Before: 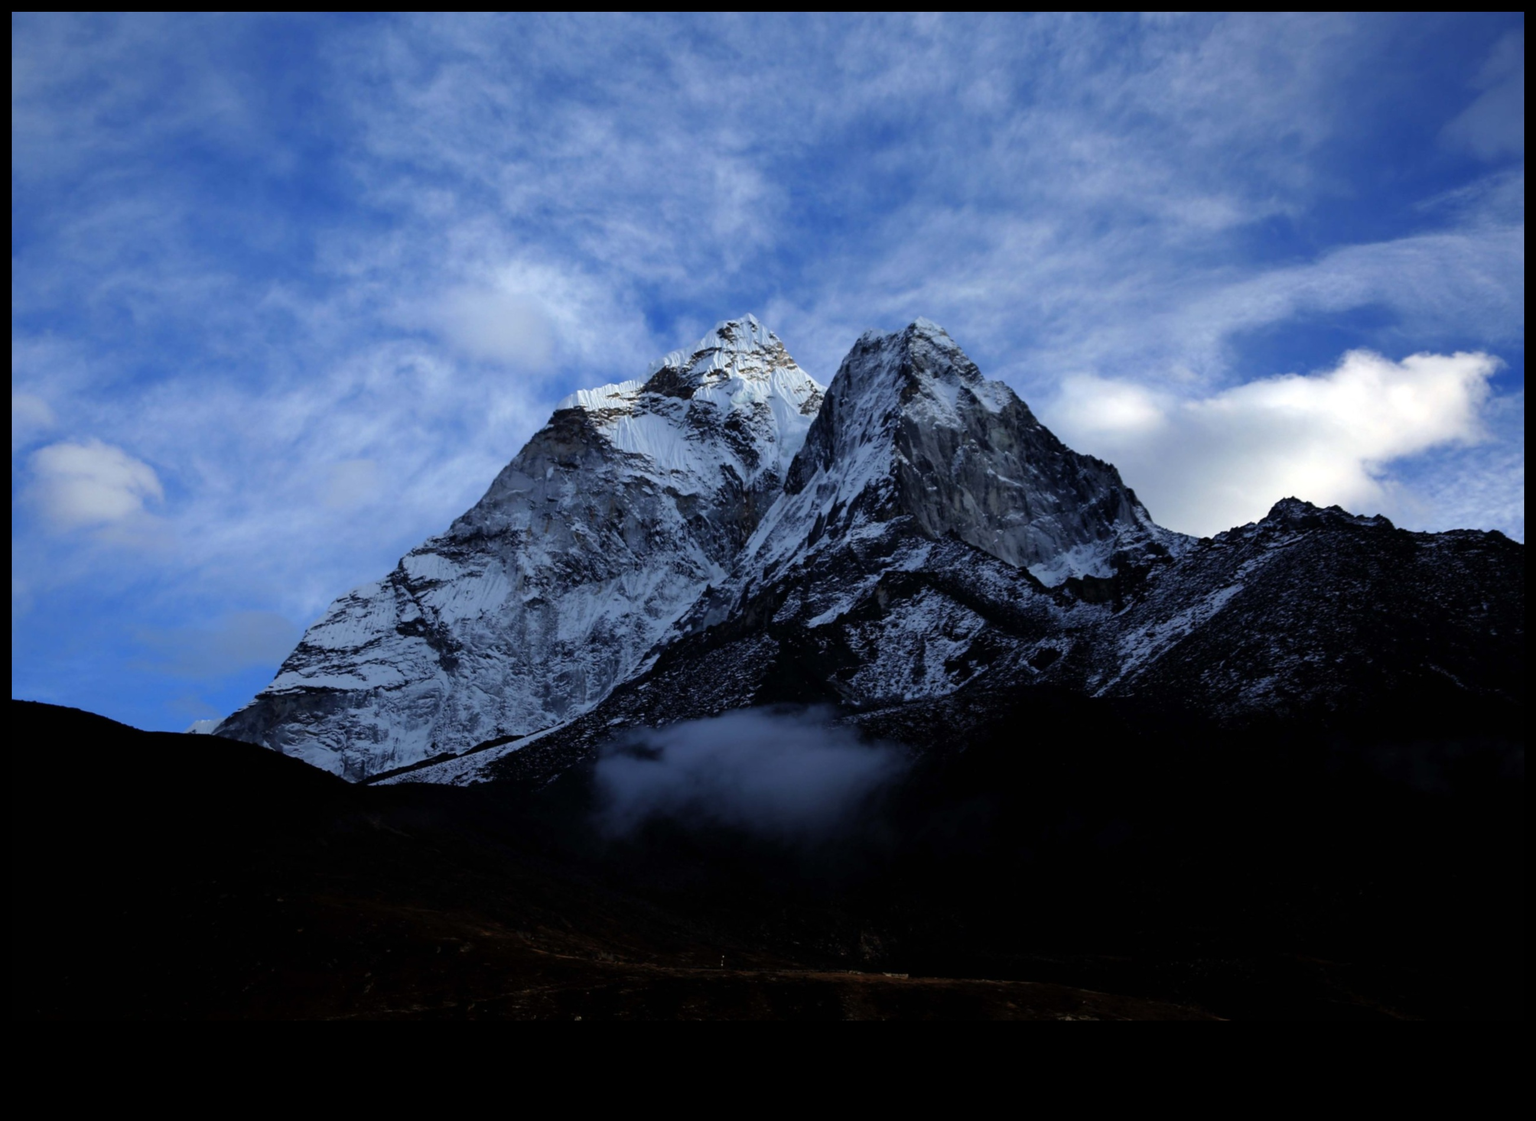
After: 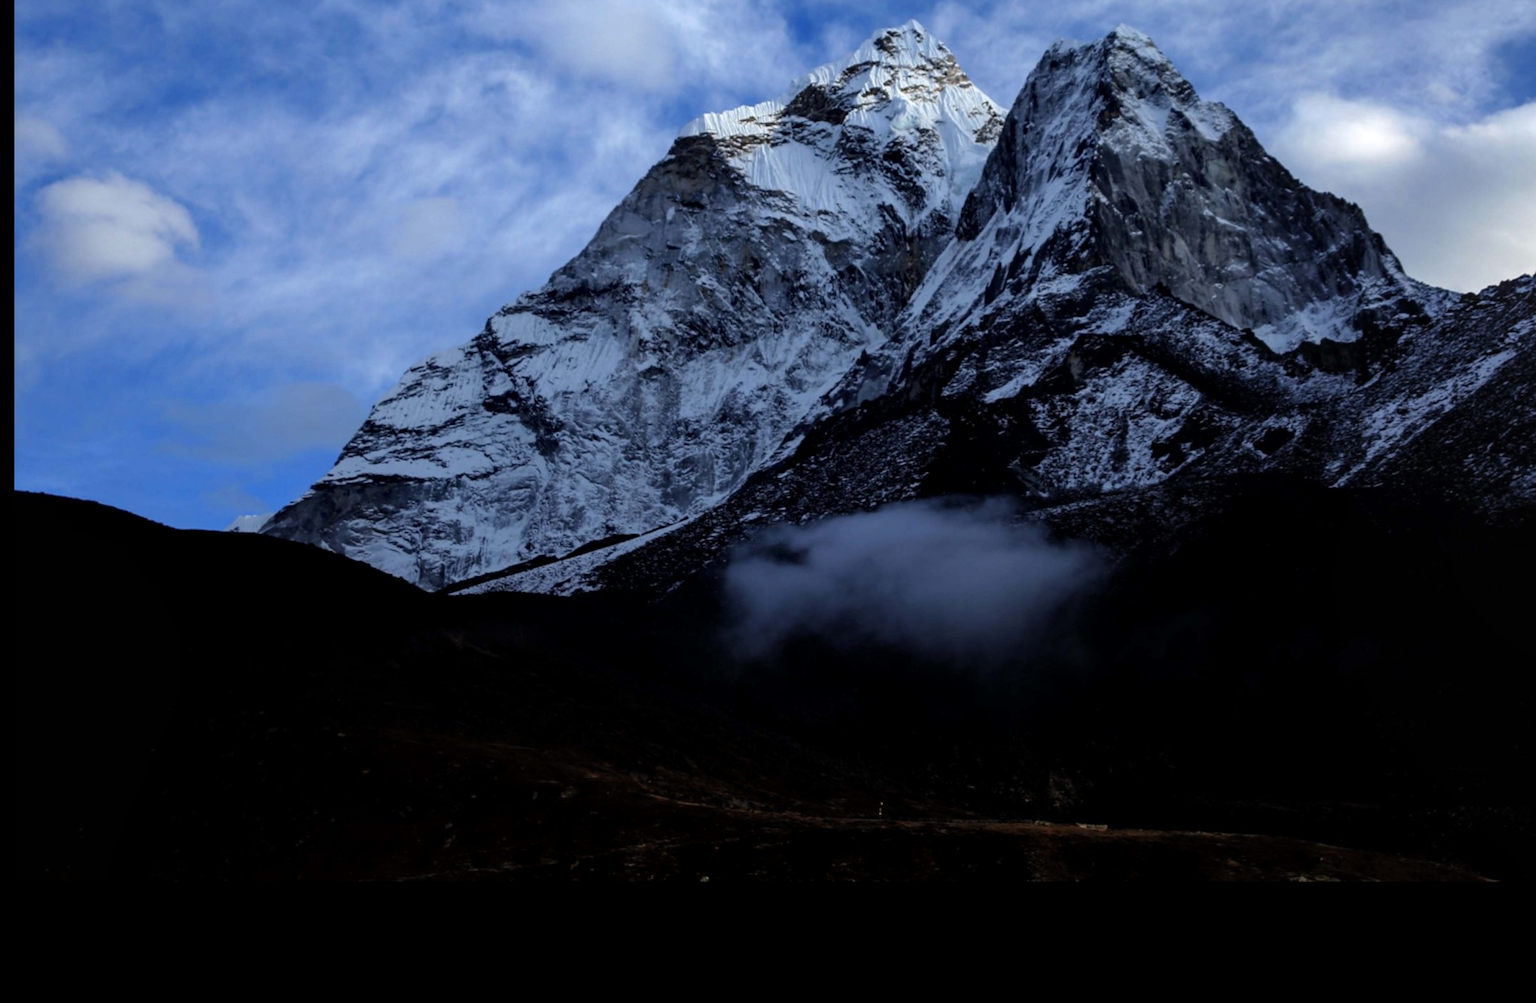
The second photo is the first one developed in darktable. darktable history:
crop: top 26.531%, right 17.959%
local contrast: on, module defaults
